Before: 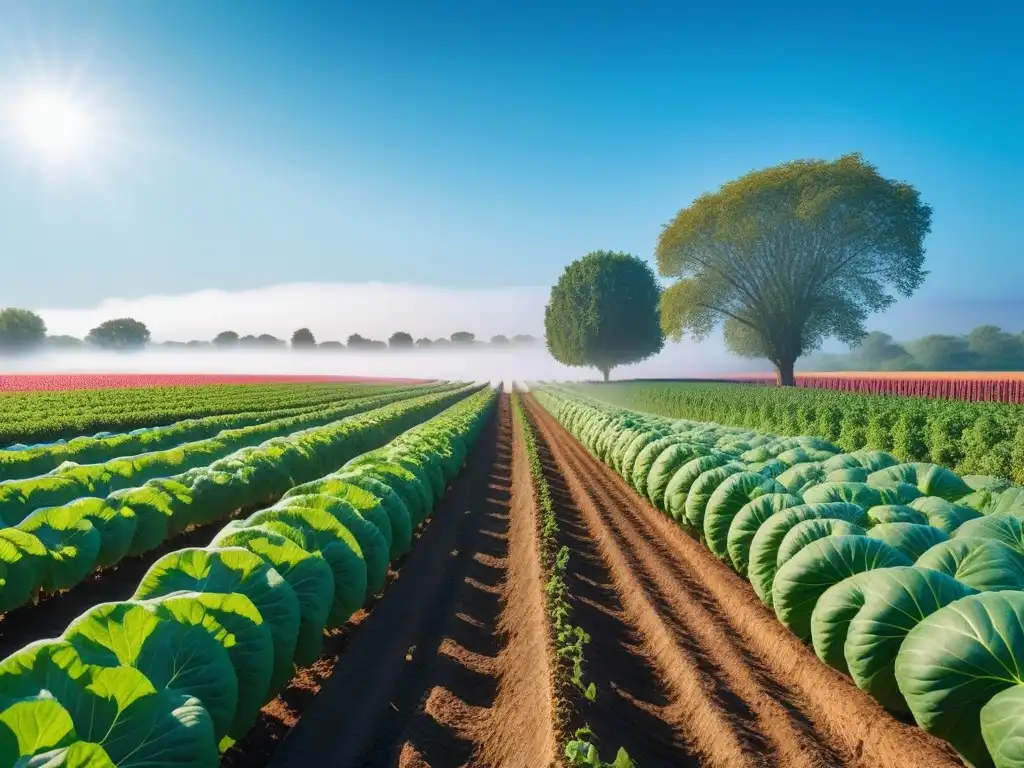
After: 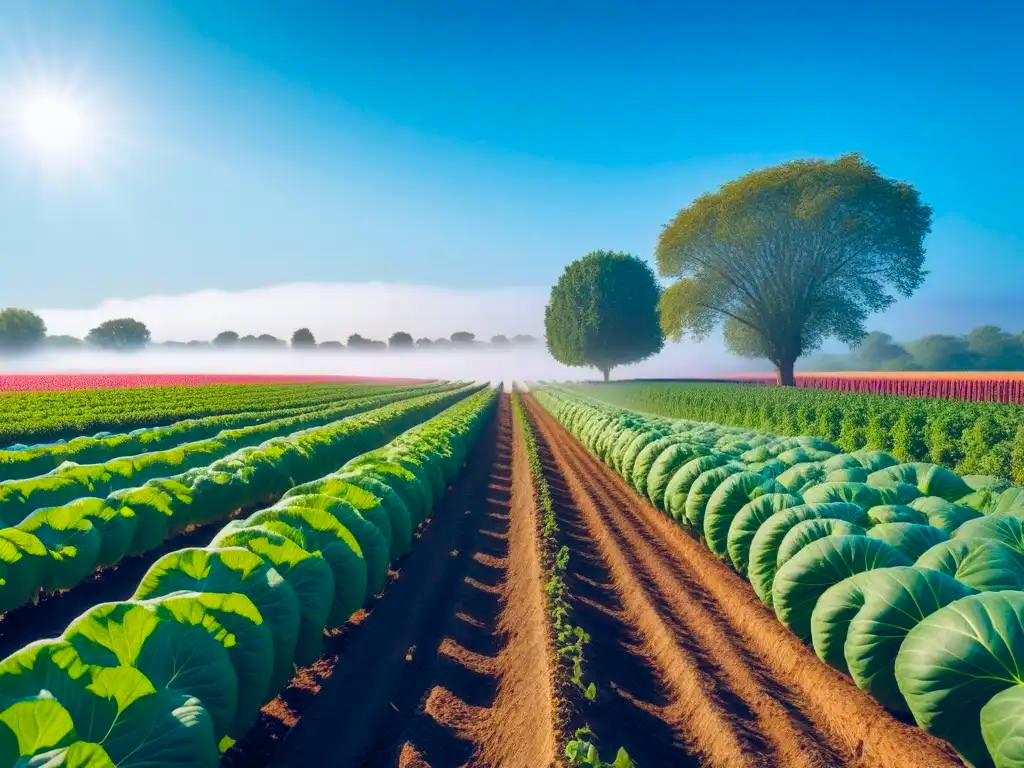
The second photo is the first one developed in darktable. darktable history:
color balance rgb: global offset › chroma 0.245%, global offset › hue 258.09°, perceptual saturation grading › global saturation 30.886%
